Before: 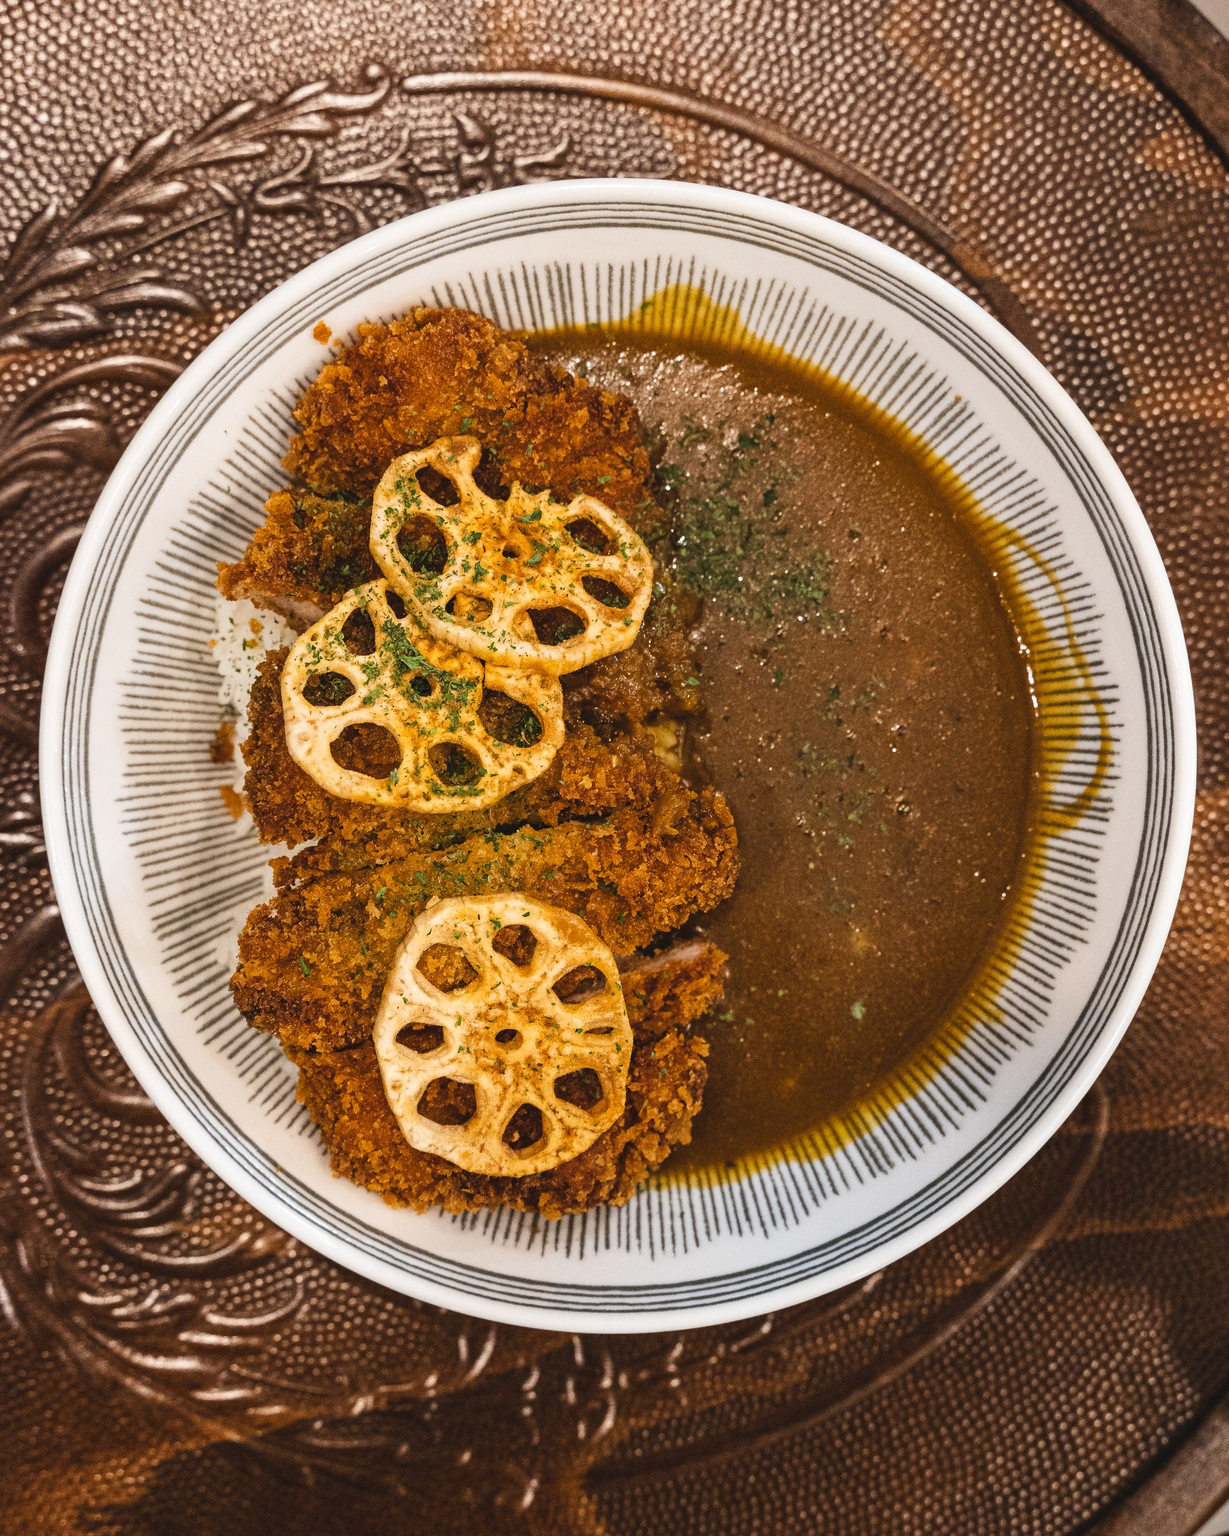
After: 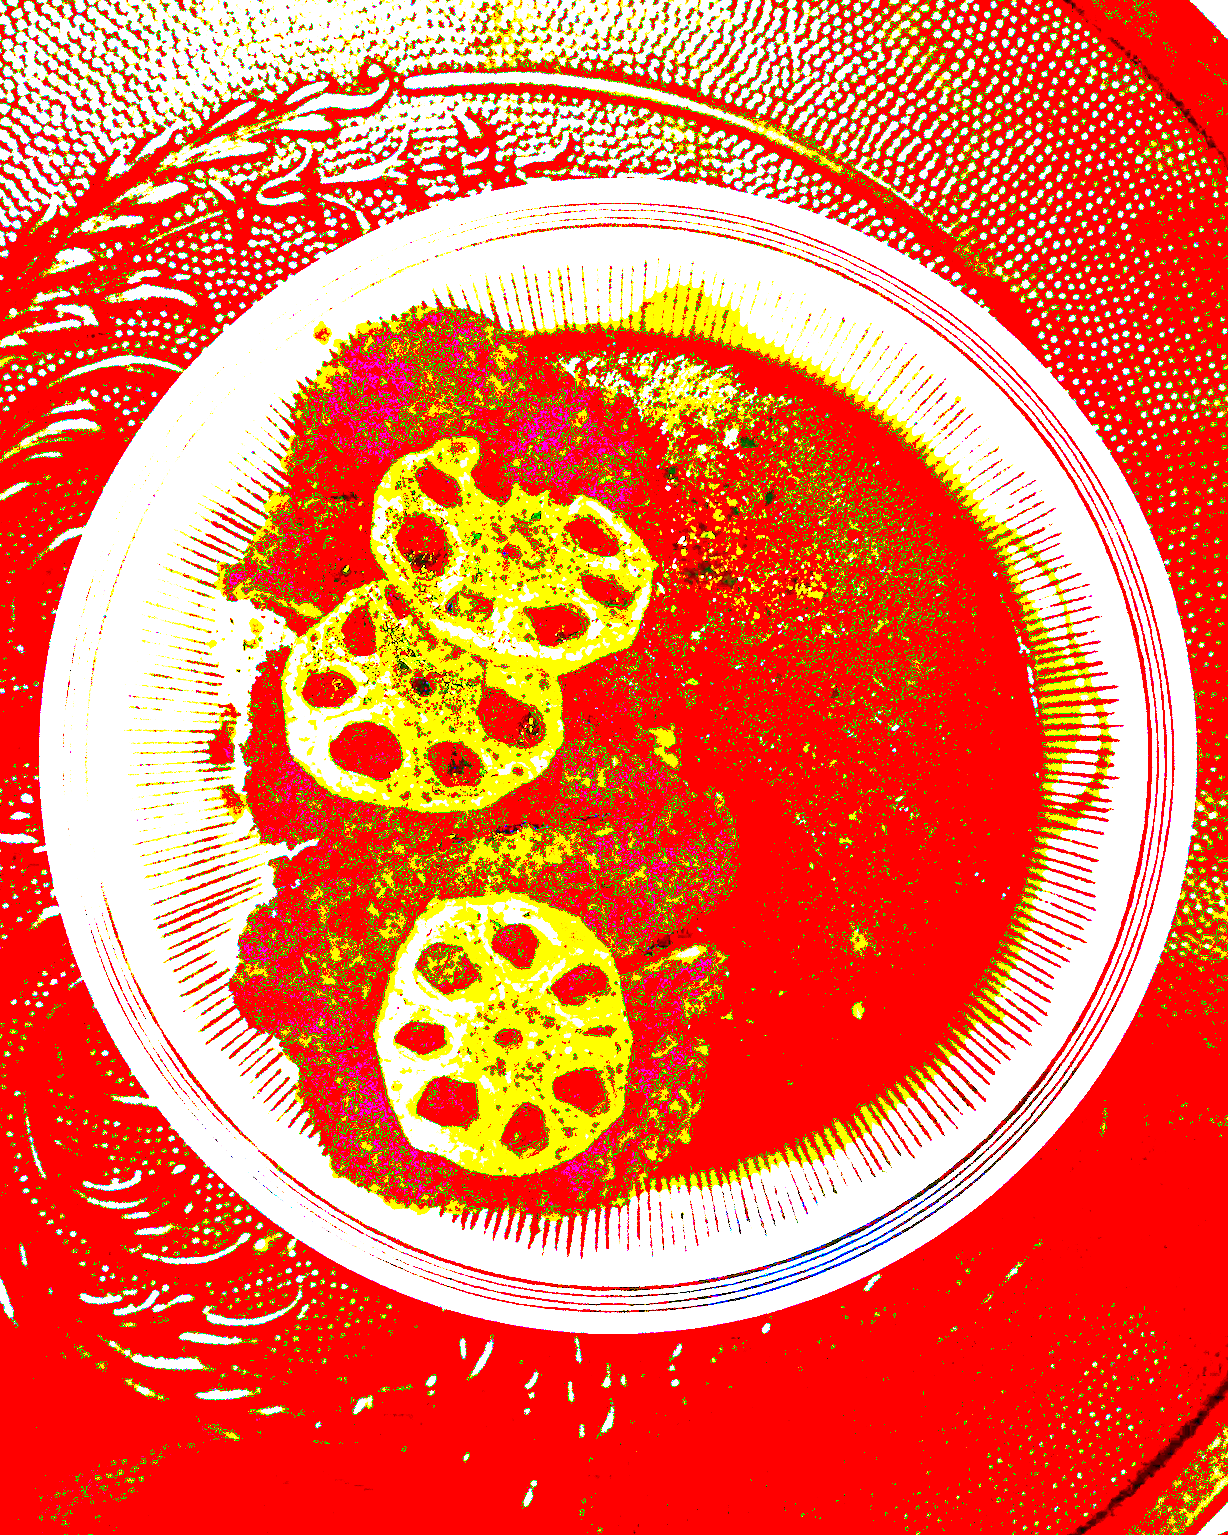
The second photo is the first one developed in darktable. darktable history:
exposure: black level correction 0.1, exposure 3 EV, compensate highlight preservation false
contrast brightness saturation: contrast 0.04, saturation 0.16
